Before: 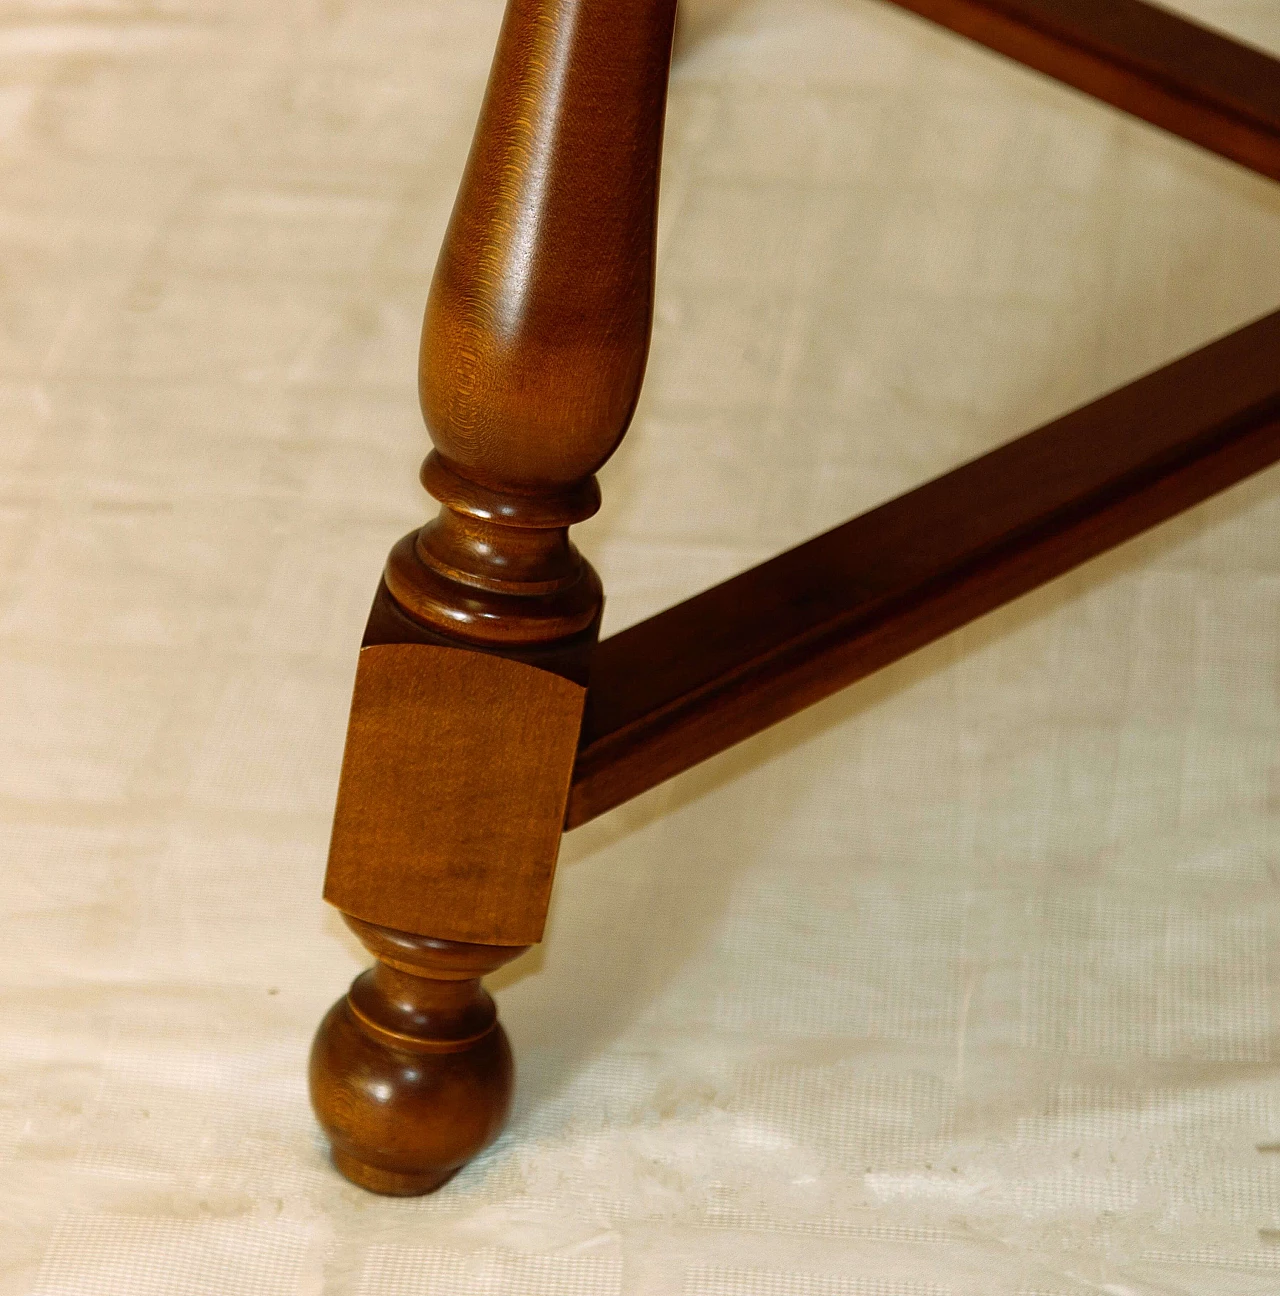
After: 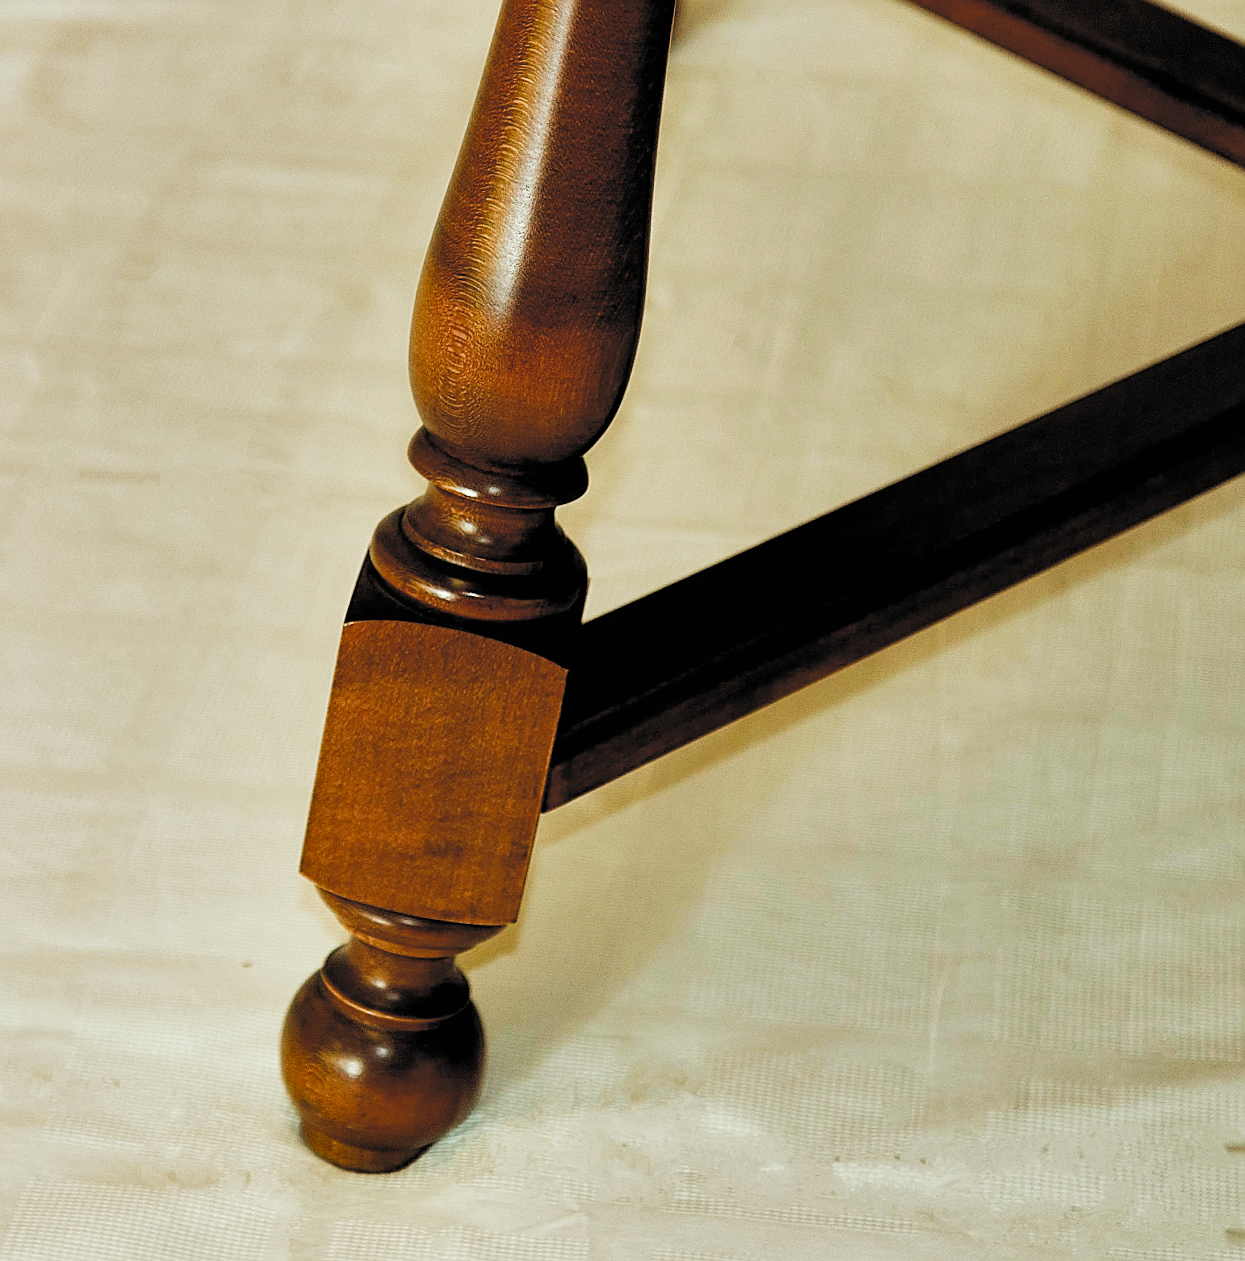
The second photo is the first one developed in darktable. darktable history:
sharpen: on, module defaults
tone equalizer: -8 EV -0.391 EV, -7 EV -0.394 EV, -6 EV -0.317 EV, -5 EV -0.248 EV, -3 EV 0.219 EV, -2 EV 0.311 EV, -1 EV 0.389 EV, +0 EV 0.407 EV, edges refinement/feathering 500, mask exposure compensation -1.57 EV, preserve details no
filmic rgb: black relative exposure -3.89 EV, white relative exposure 3.17 EV, threshold 2.94 EV, hardness 2.87, color science v5 (2021), contrast in shadows safe, contrast in highlights safe, enable highlight reconstruction true
color correction: highlights a* -4.26, highlights b* 6.41
crop and rotate: angle -1.57°
shadows and highlights: shadows 12.91, white point adjustment 1.32, soften with gaussian
contrast brightness saturation: contrast 0.034, brightness 0.065, saturation 0.129
